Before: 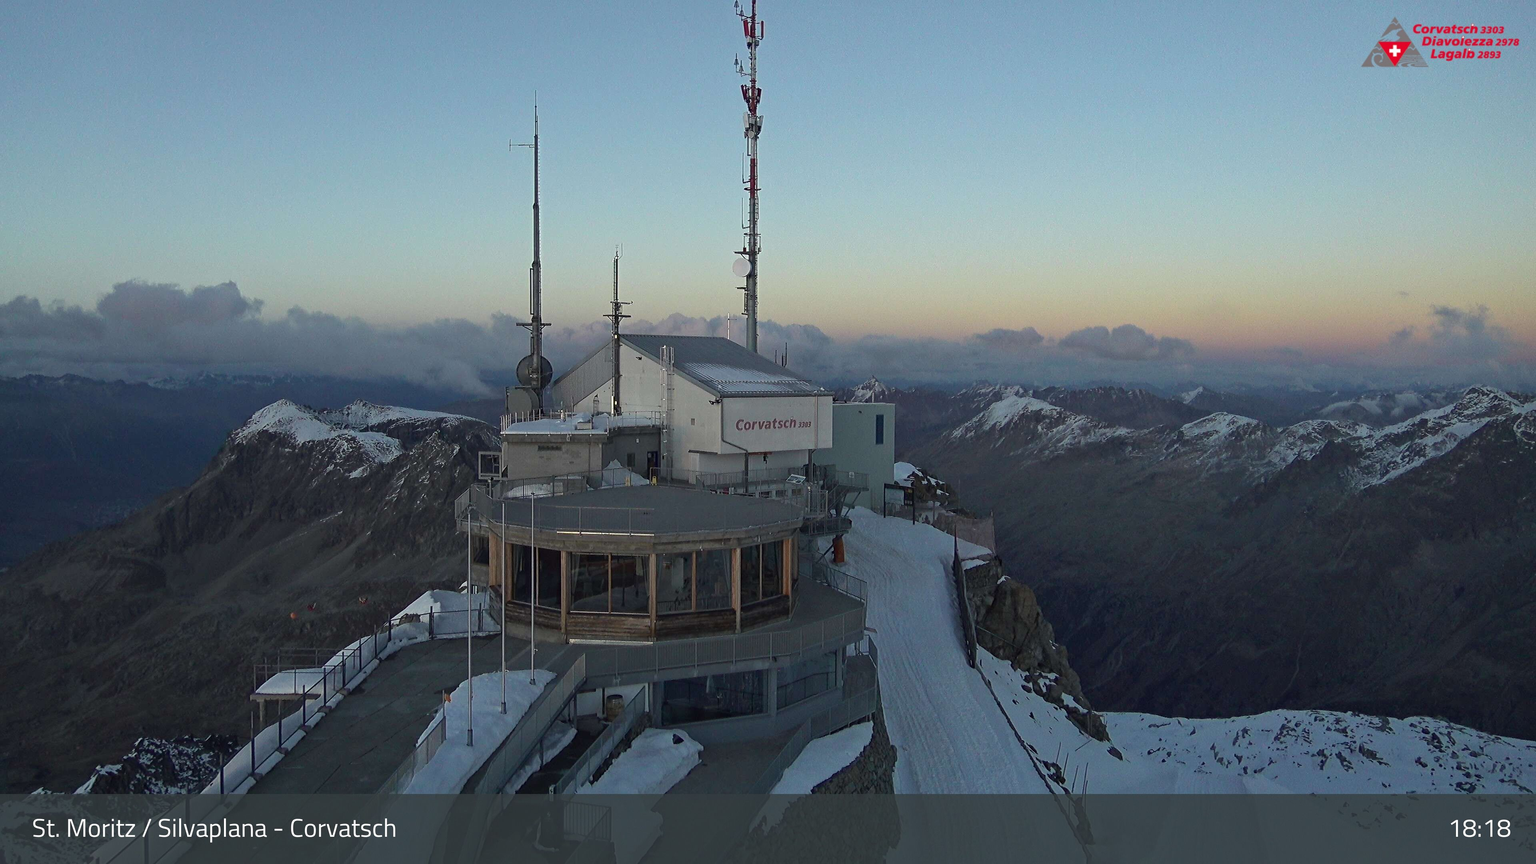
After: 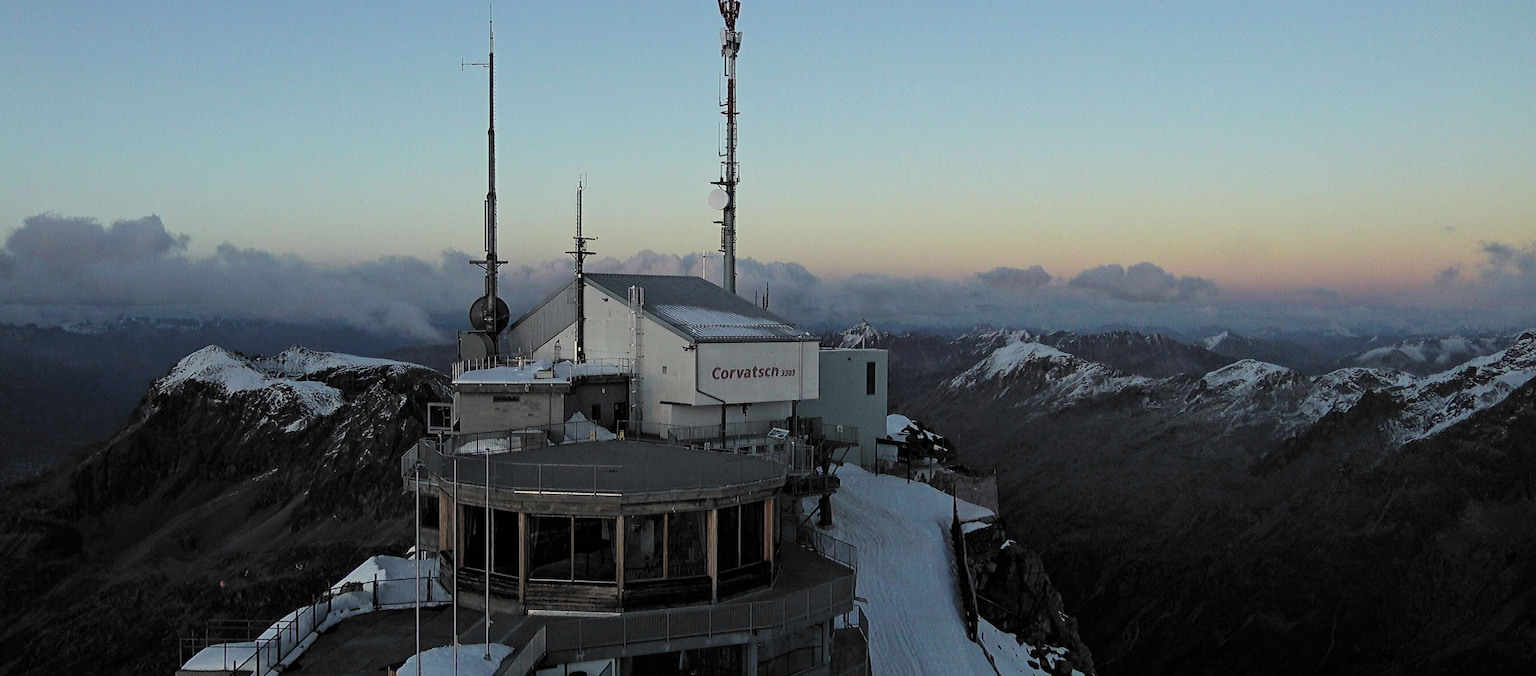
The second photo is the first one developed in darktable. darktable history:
filmic rgb: black relative exposure -5.05 EV, white relative exposure 3.5 EV, hardness 3.18, contrast 1.185, highlights saturation mix -49.98%, color science v6 (2022)
crop: left 5.979%, top 10.099%, right 3.486%, bottom 18.968%
